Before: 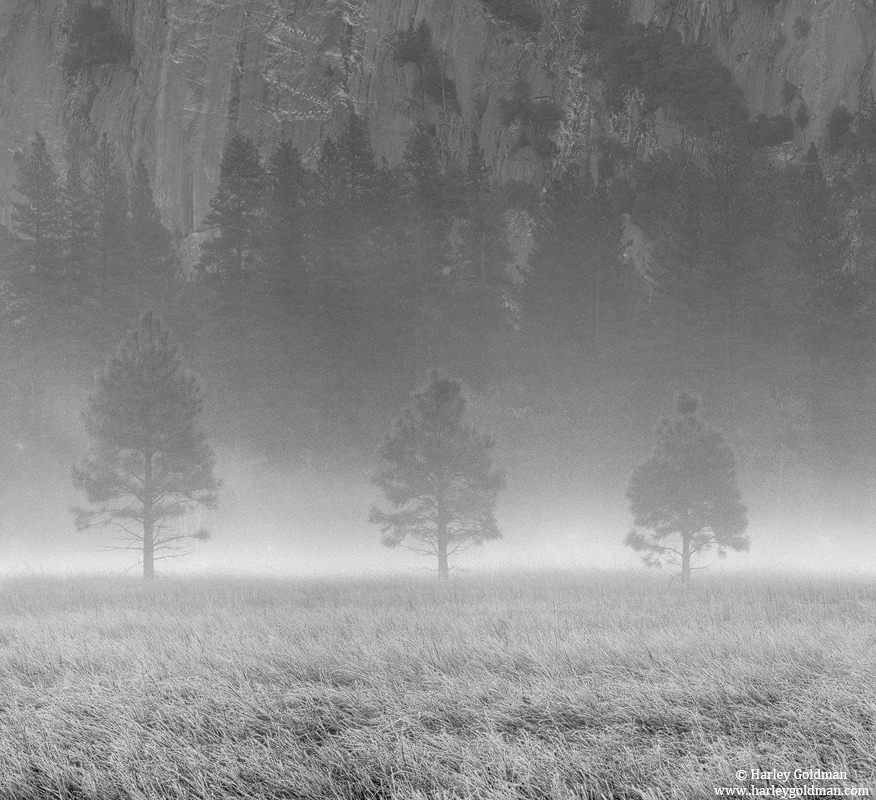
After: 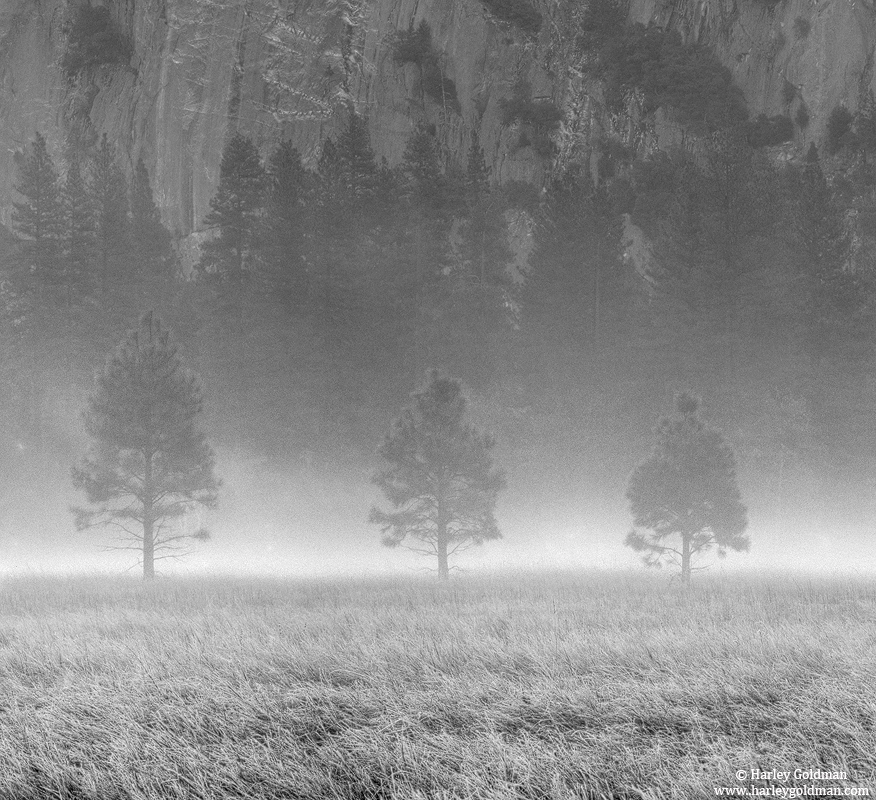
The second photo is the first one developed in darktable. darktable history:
contrast brightness saturation: saturation 0.5
local contrast: on, module defaults
